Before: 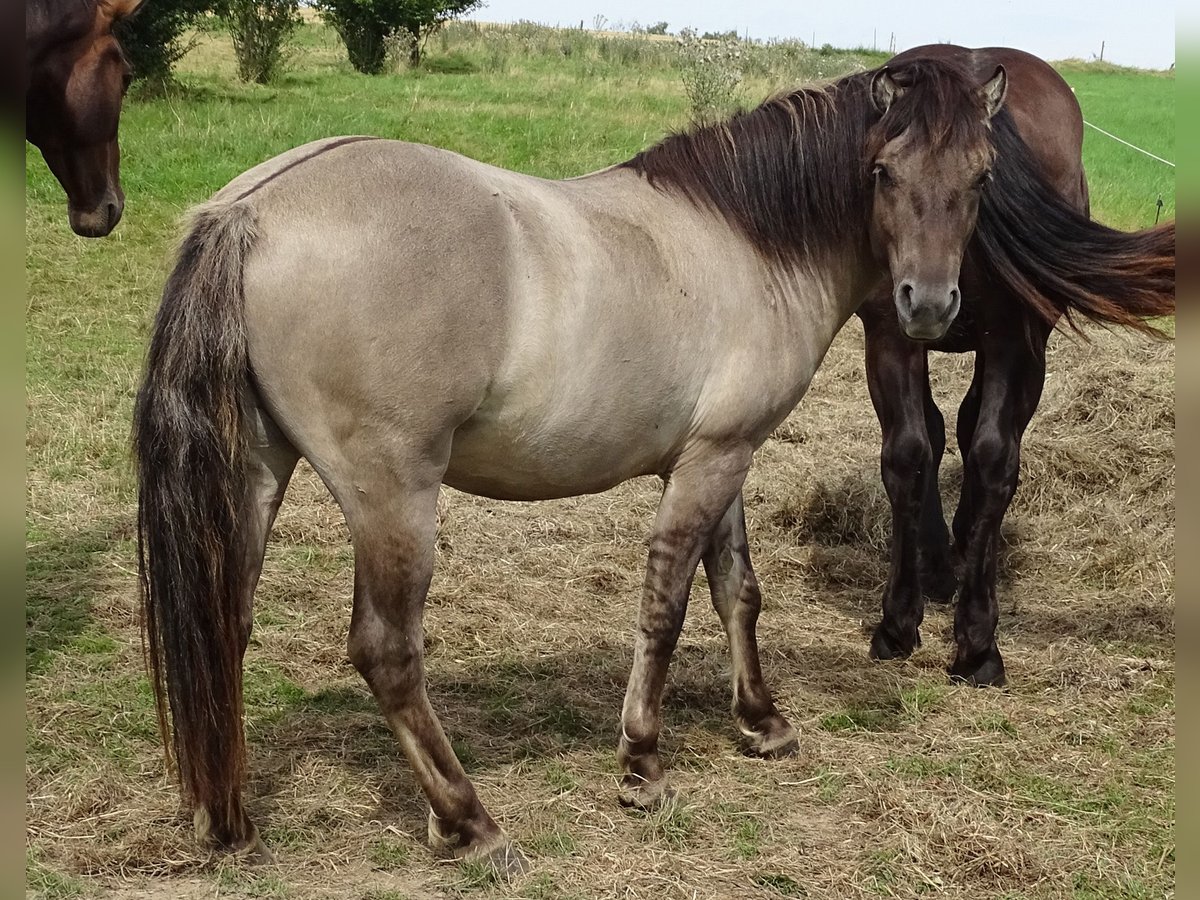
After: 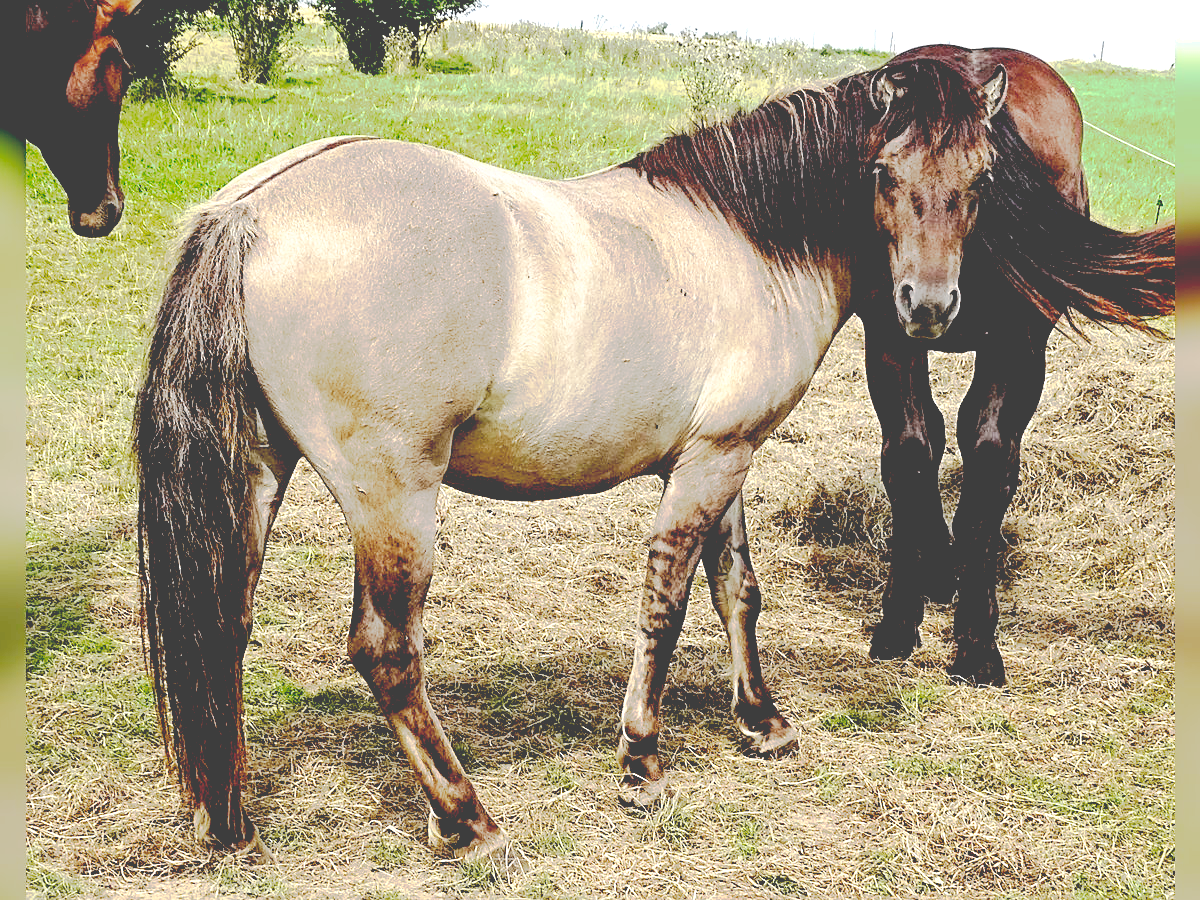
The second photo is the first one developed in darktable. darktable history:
base curve: curves: ch0 [(0.065, 0.026) (0.236, 0.358) (0.53, 0.546) (0.777, 0.841) (0.924, 0.992)], preserve colors none
contrast brightness saturation: brightness 0.12
sharpen: on, module defaults
exposure: black level correction -0.002, exposure 0.711 EV, compensate exposure bias true, compensate highlight preservation false
